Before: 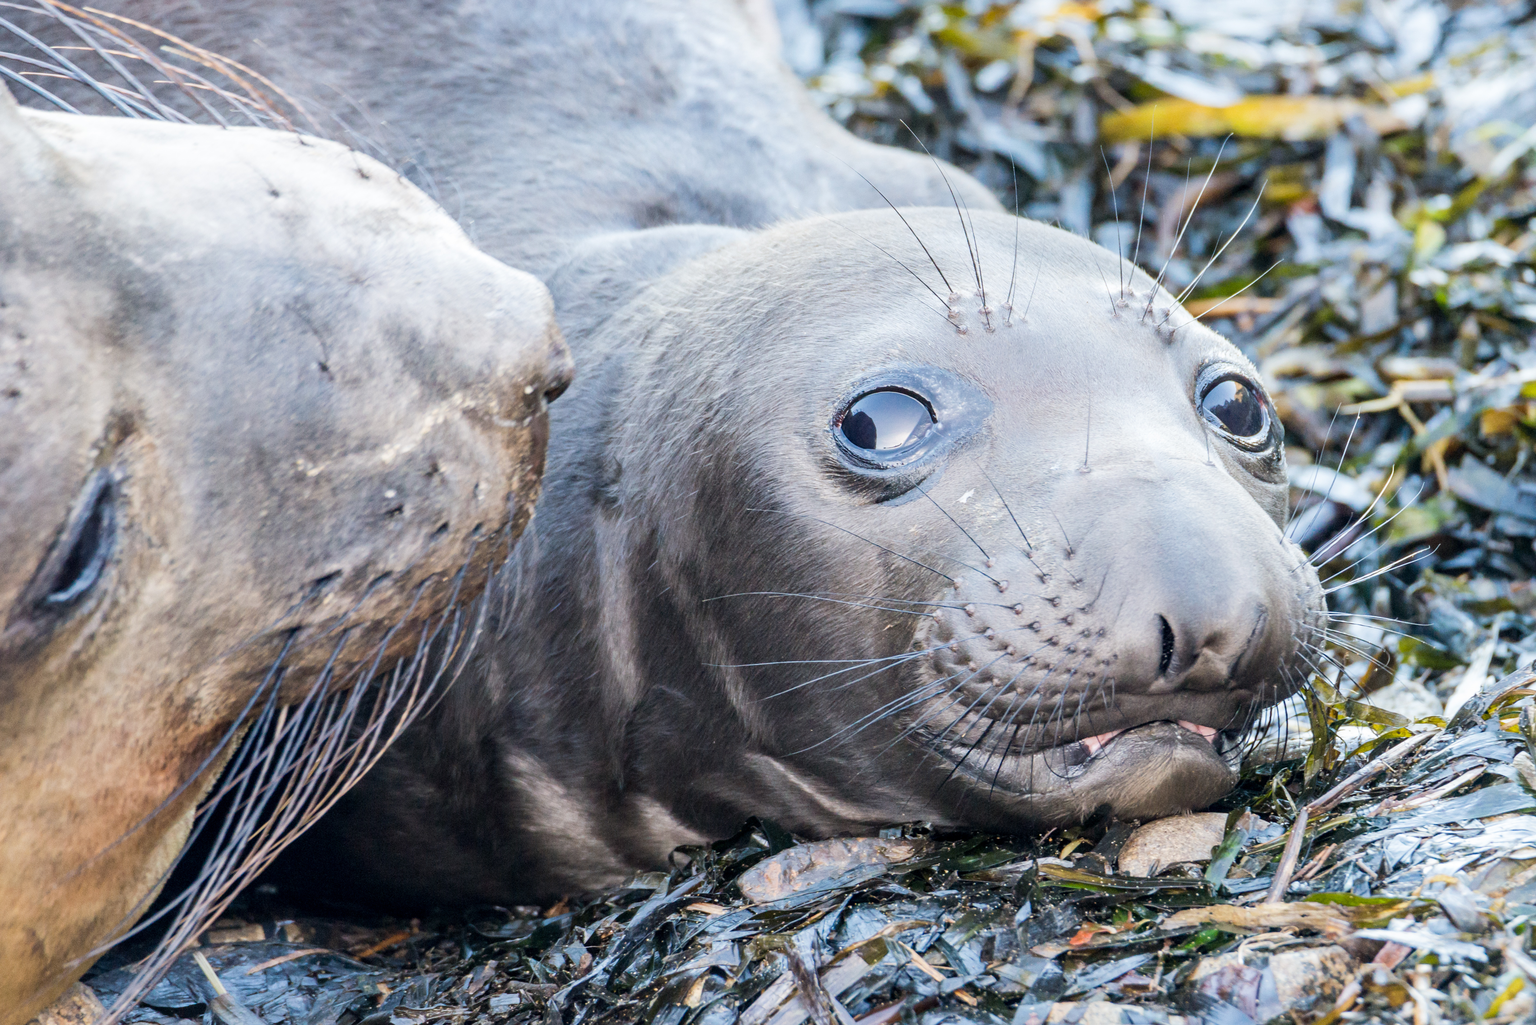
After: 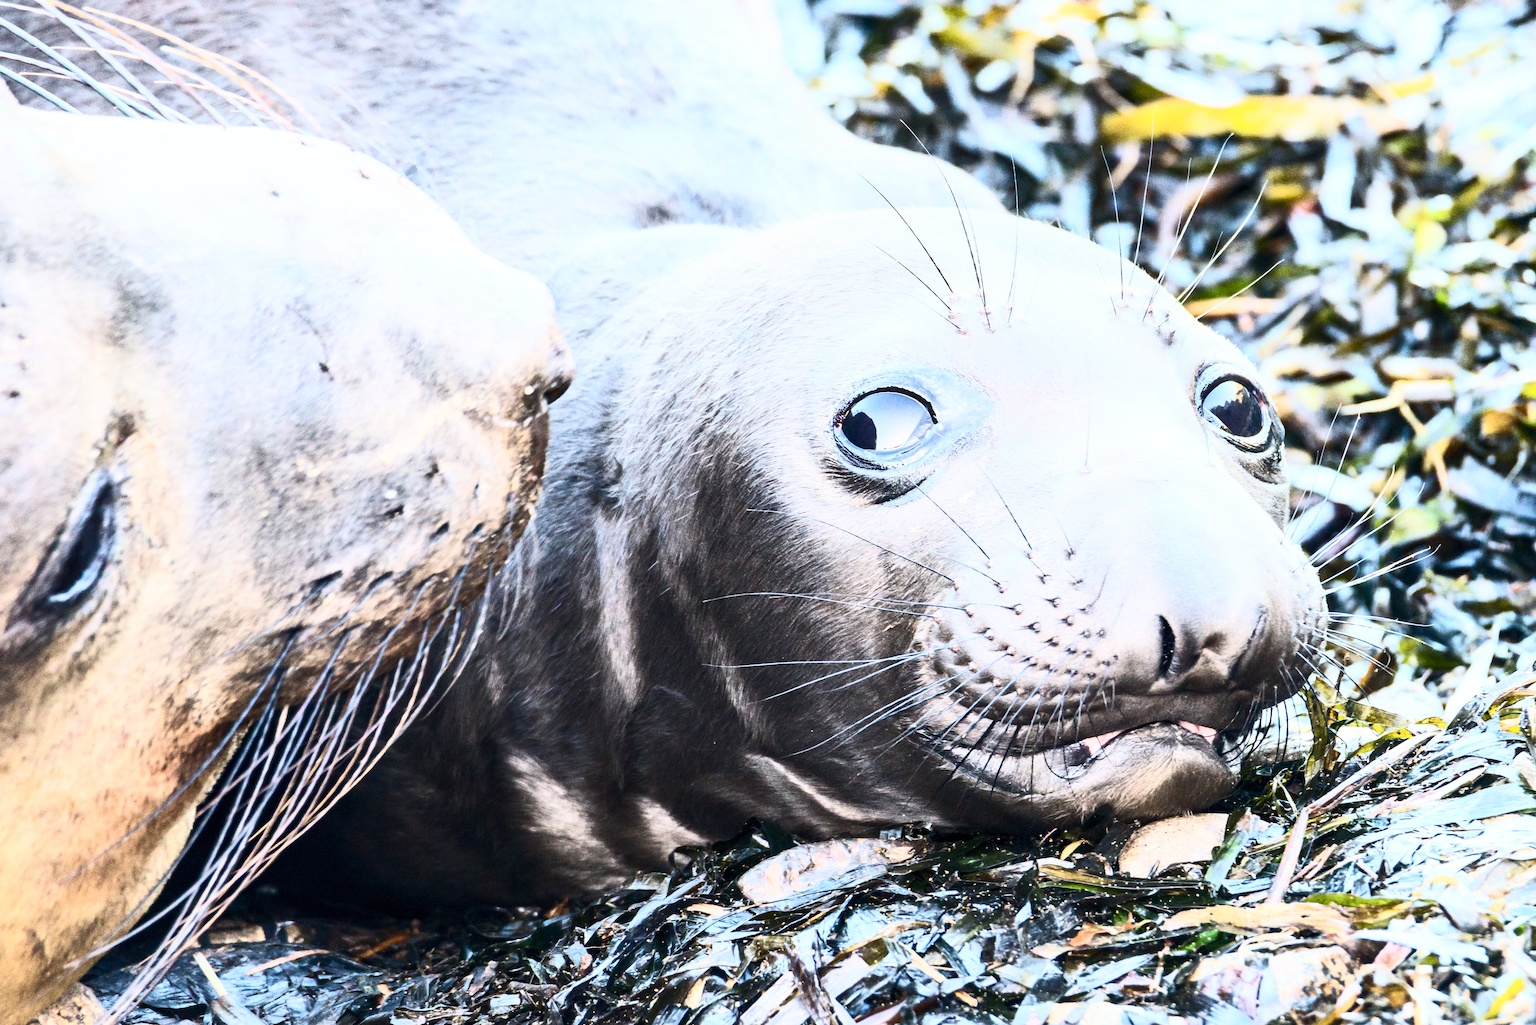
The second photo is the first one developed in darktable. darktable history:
contrast brightness saturation: contrast 0.637, brightness 0.326, saturation 0.138
